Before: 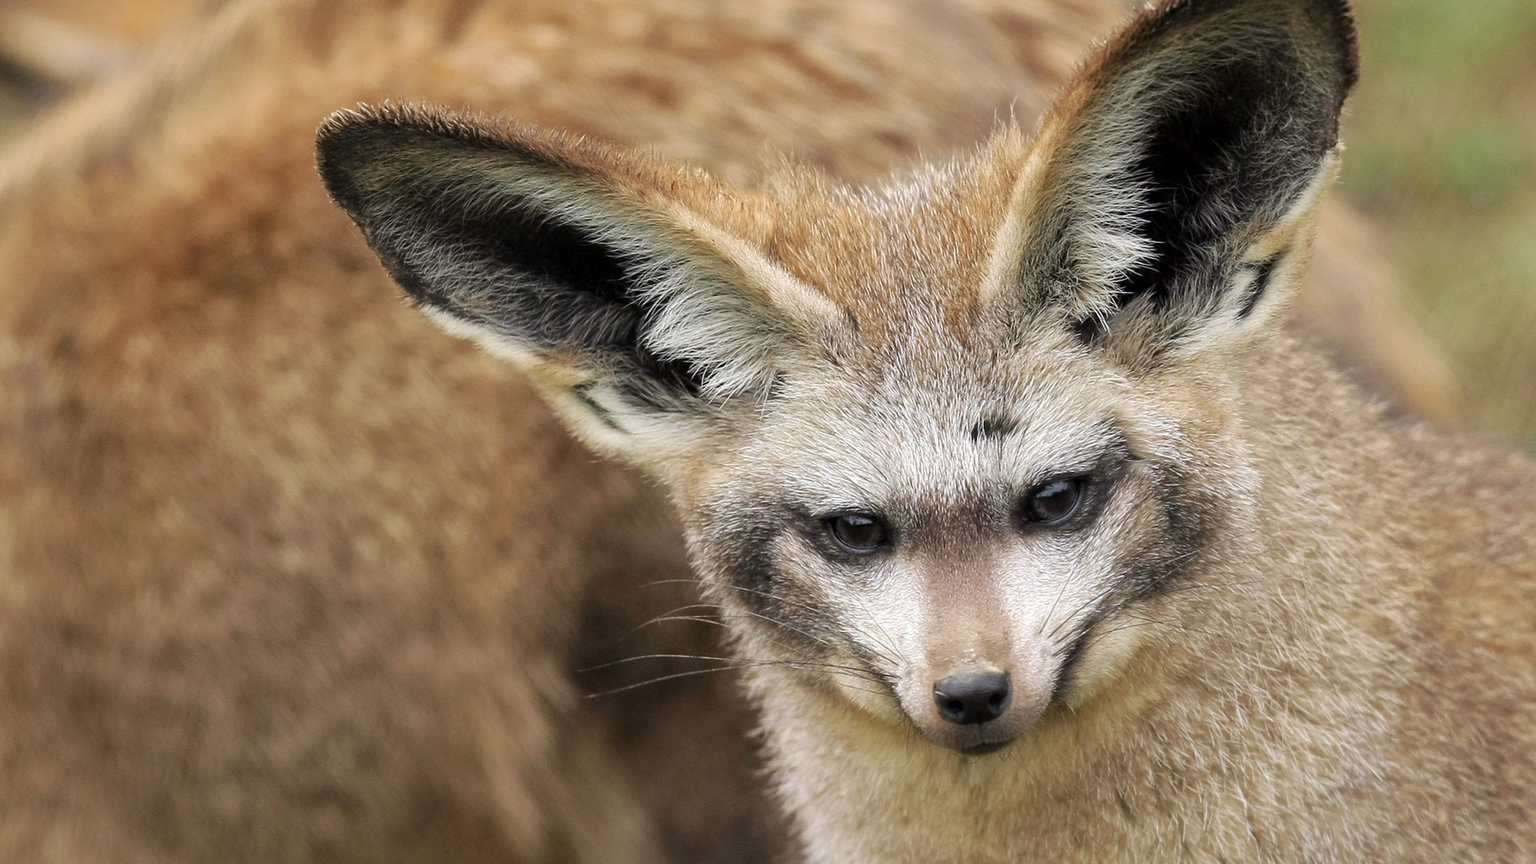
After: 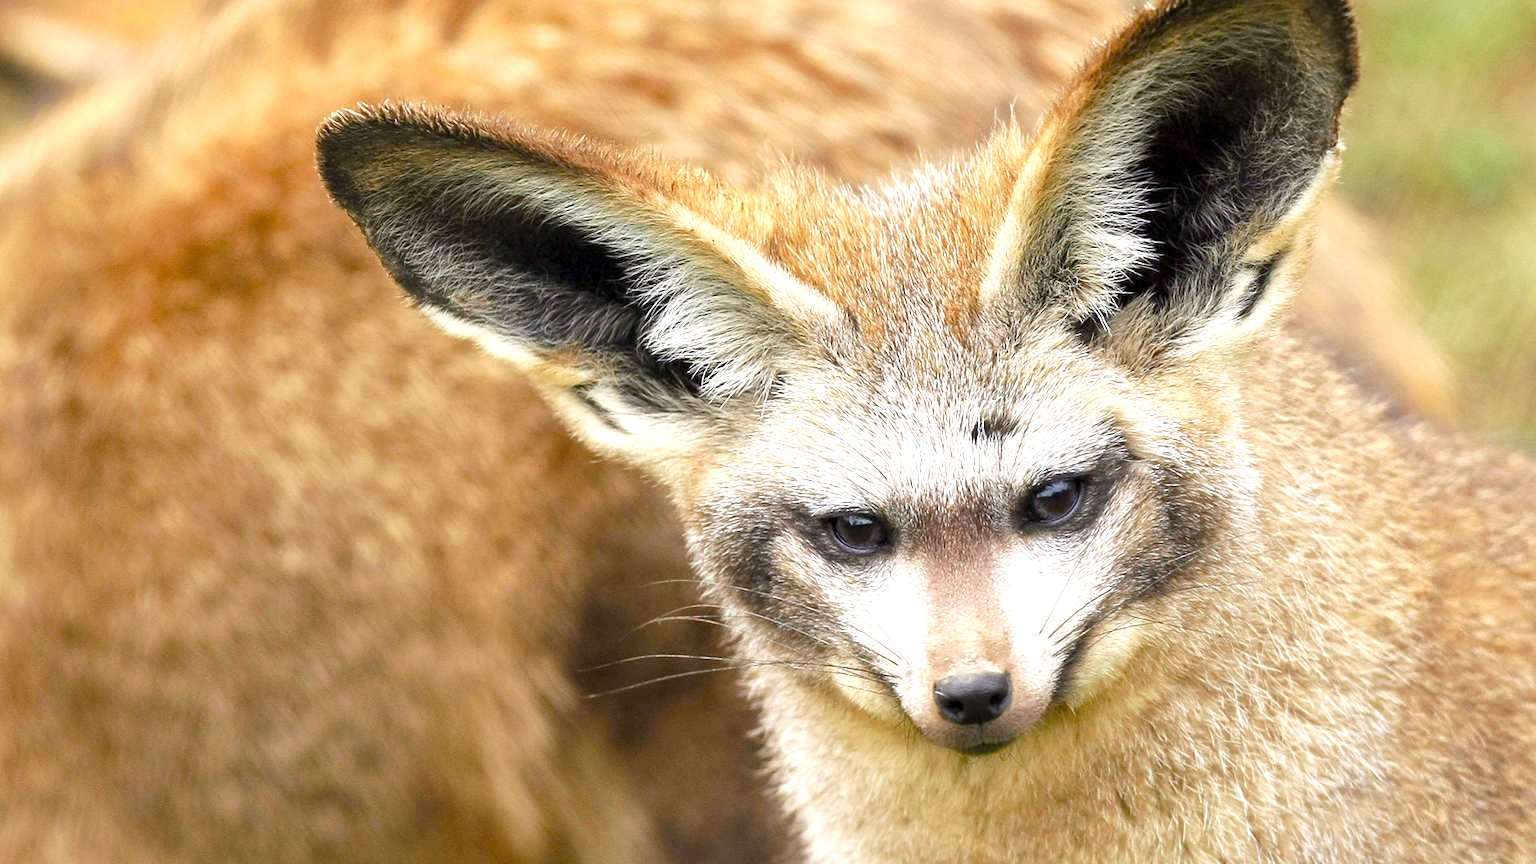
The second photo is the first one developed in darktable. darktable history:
exposure: black level correction 0, exposure 0.9 EV, compensate highlight preservation false
color balance rgb: perceptual saturation grading › global saturation 35%, perceptual saturation grading › highlights -25%, perceptual saturation grading › shadows 50%
